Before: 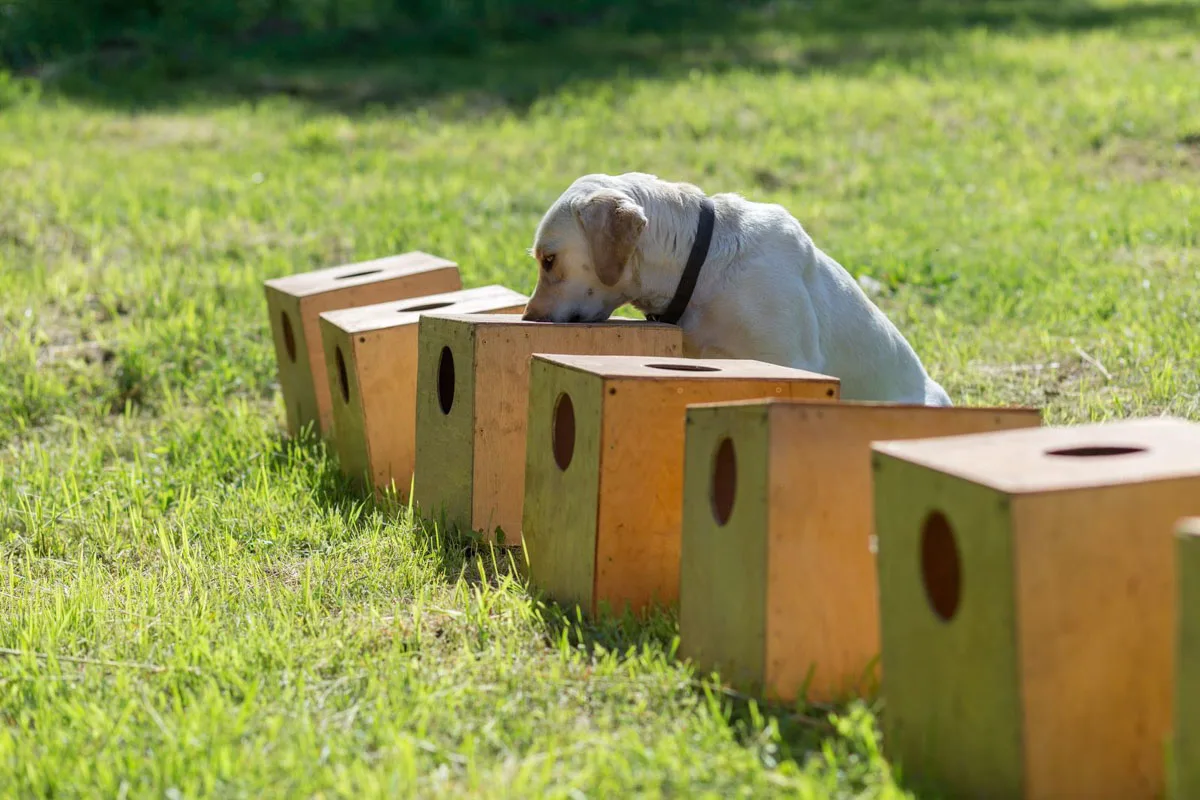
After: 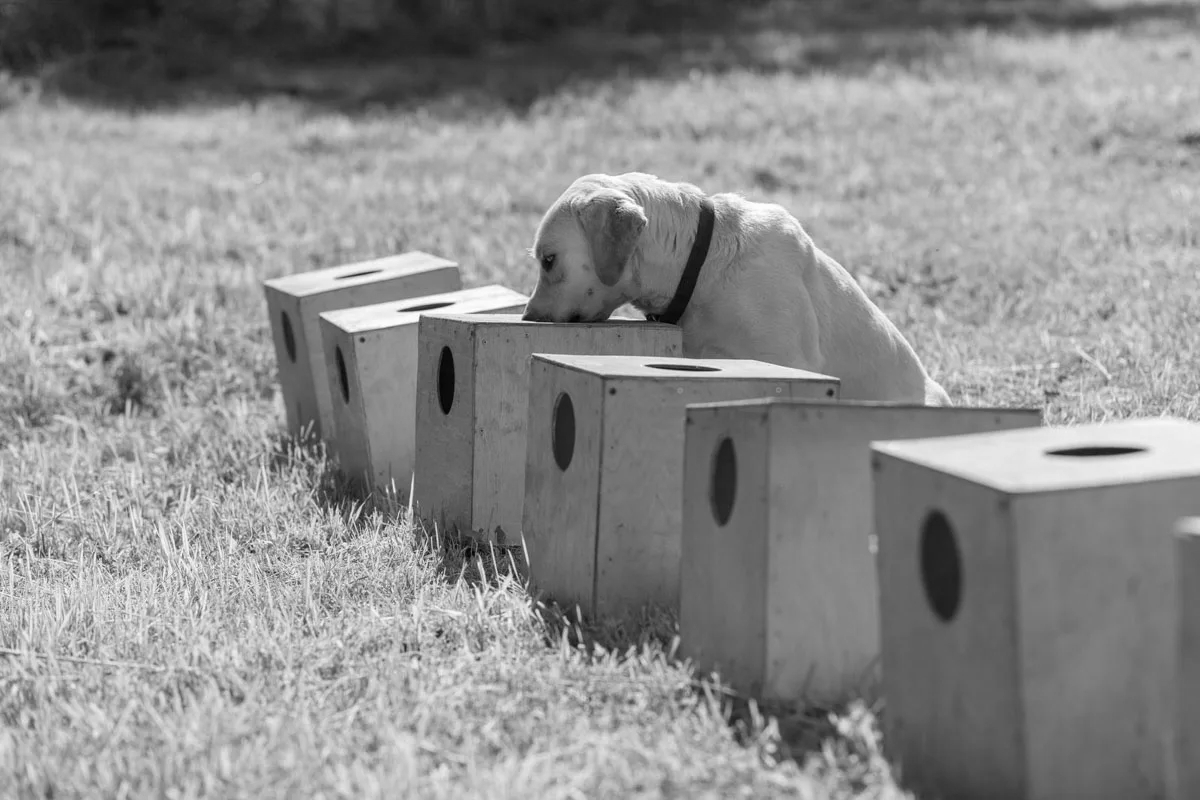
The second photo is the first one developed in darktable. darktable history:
color balance: mode lift, gamma, gain (sRGB), lift [1, 1.049, 1, 1]
monochrome: on, module defaults
